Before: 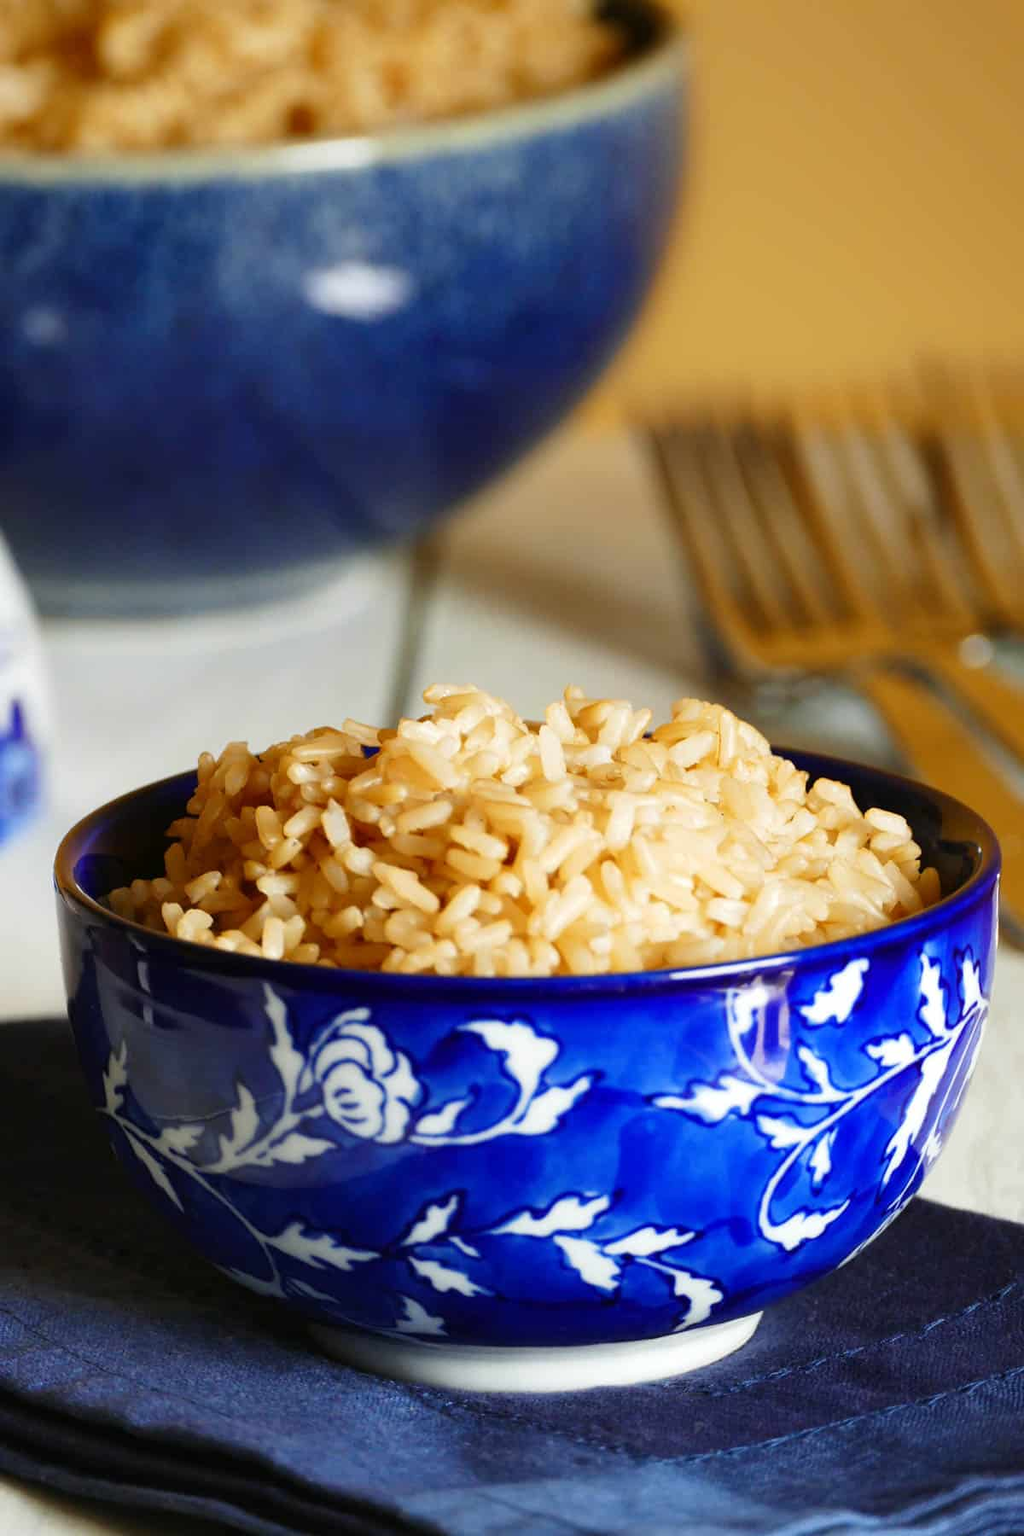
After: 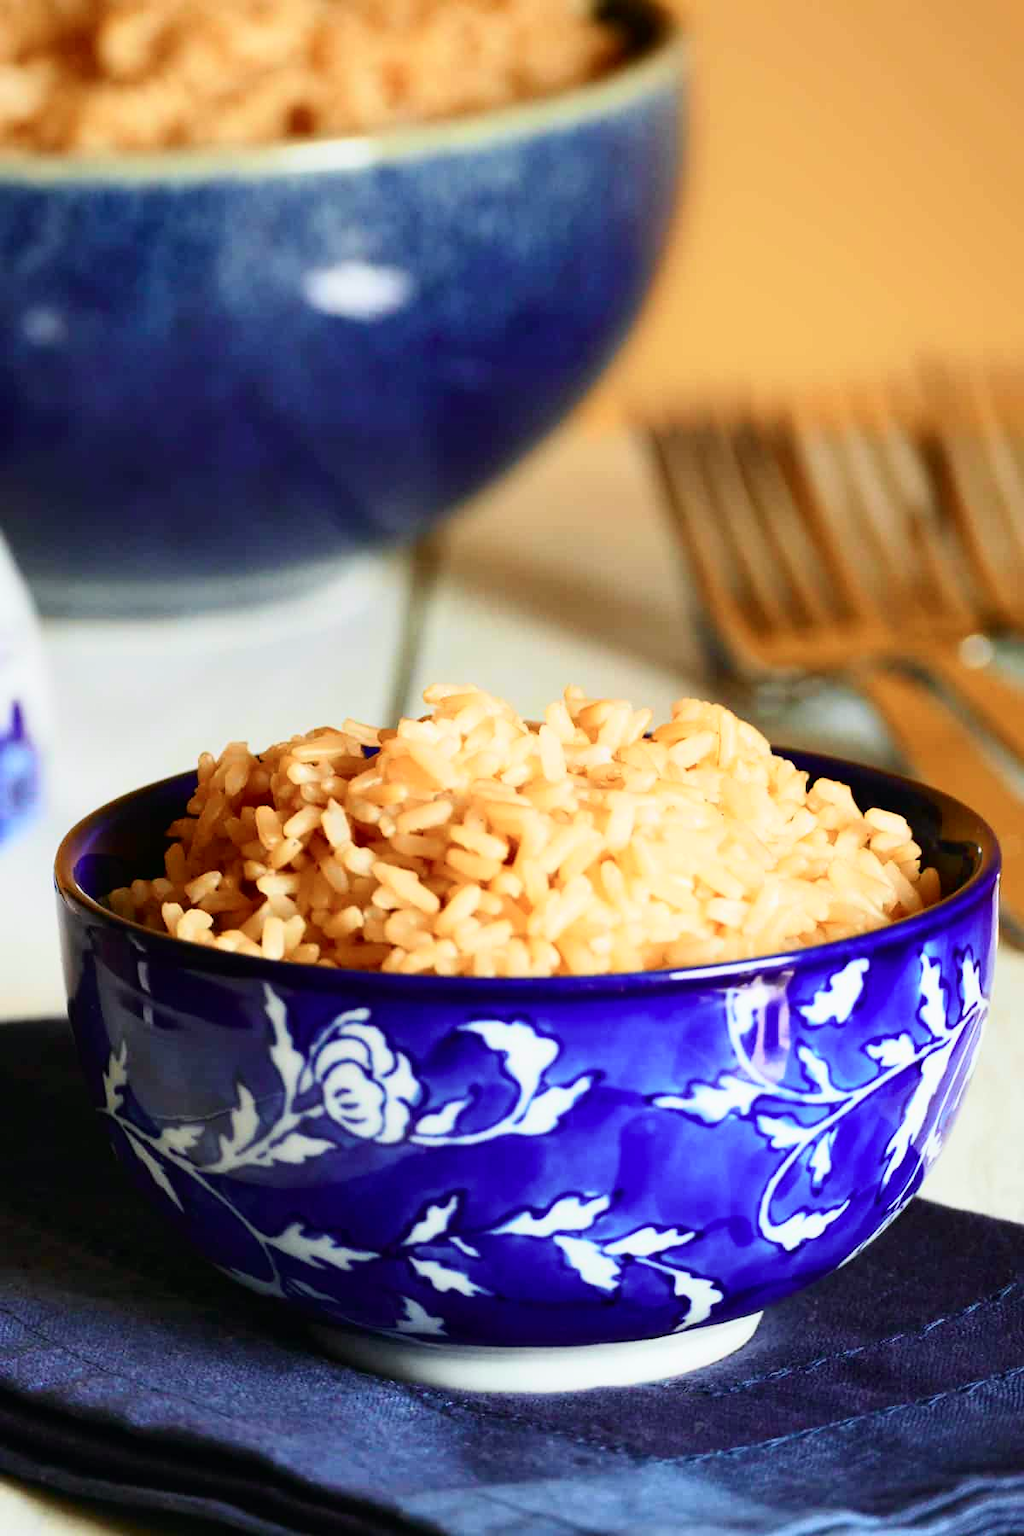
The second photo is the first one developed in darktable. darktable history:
tone curve: curves: ch0 [(0, 0) (0.051, 0.03) (0.096, 0.071) (0.241, 0.247) (0.455, 0.525) (0.594, 0.697) (0.741, 0.845) (0.871, 0.933) (1, 0.984)]; ch1 [(0, 0) (0.1, 0.038) (0.318, 0.243) (0.399, 0.351) (0.478, 0.469) (0.499, 0.499) (0.534, 0.549) (0.565, 0.594) (0.601, 0.634) (0.666, 0.7) (1, 1)]; ch2 [(0, 0) (0.453, 0.45) (0.479, 0.483) (0.504, 0.499) (0.52, 0.519) (0.541, 0.559) (0.592, 0.612) (0.824, 0.815) (1, 1)], color space Lab, independent channels, preserve colors none
